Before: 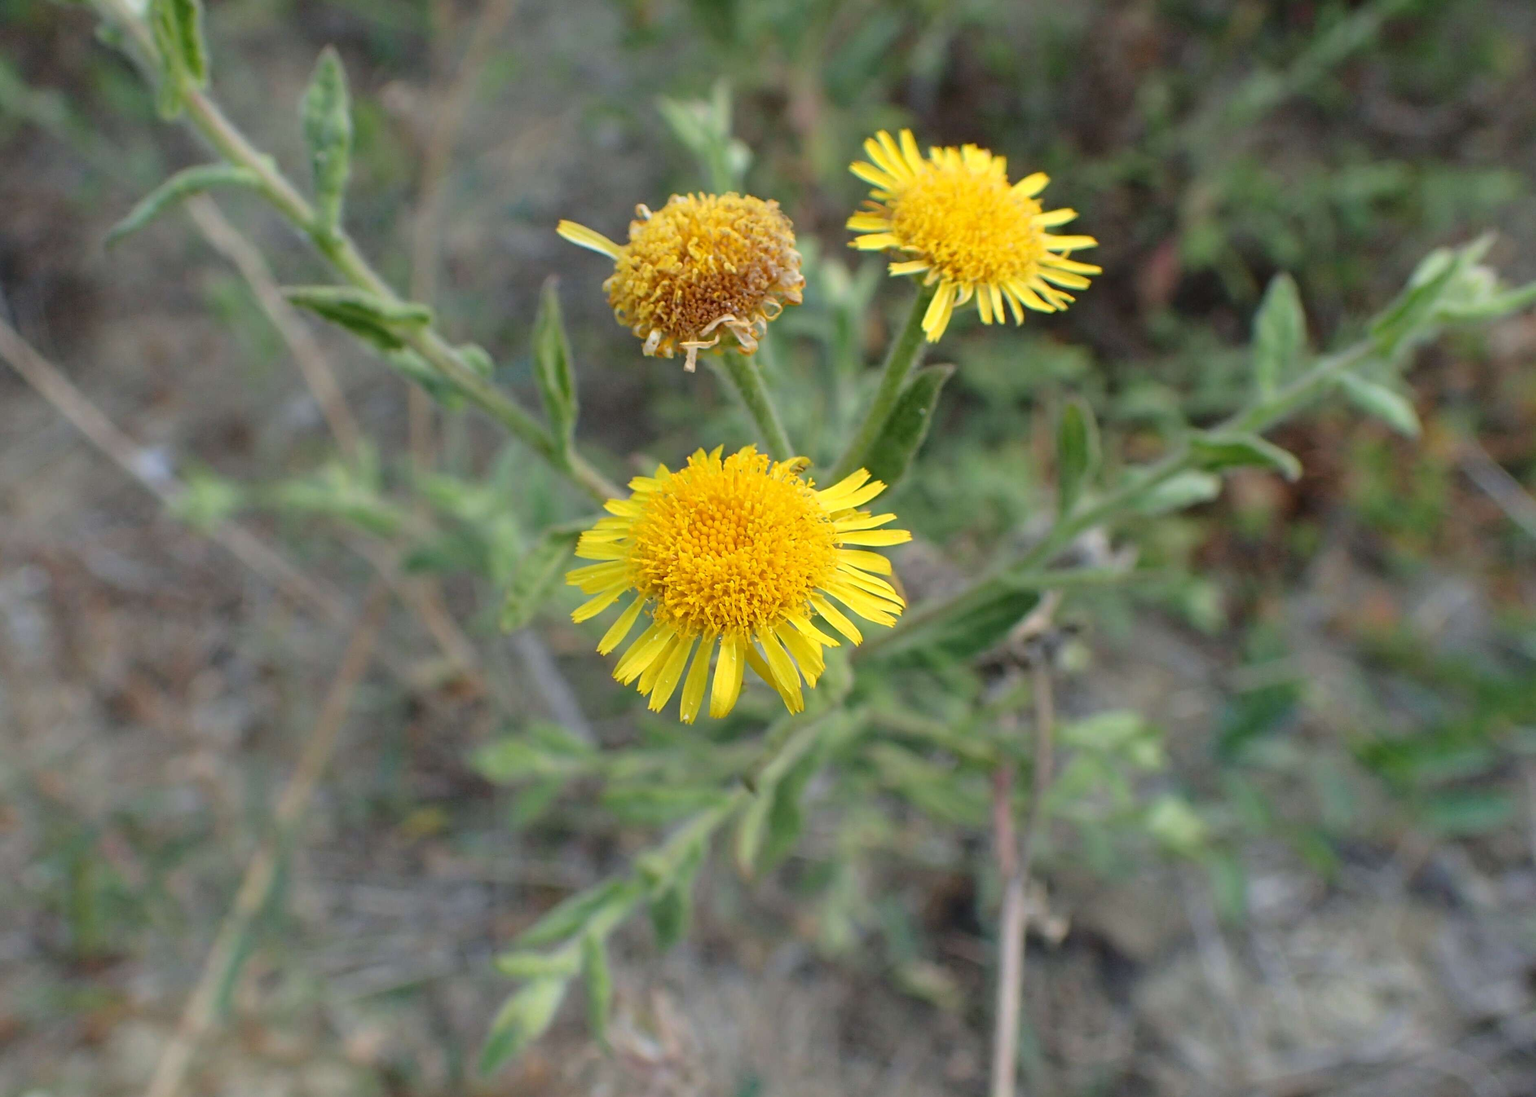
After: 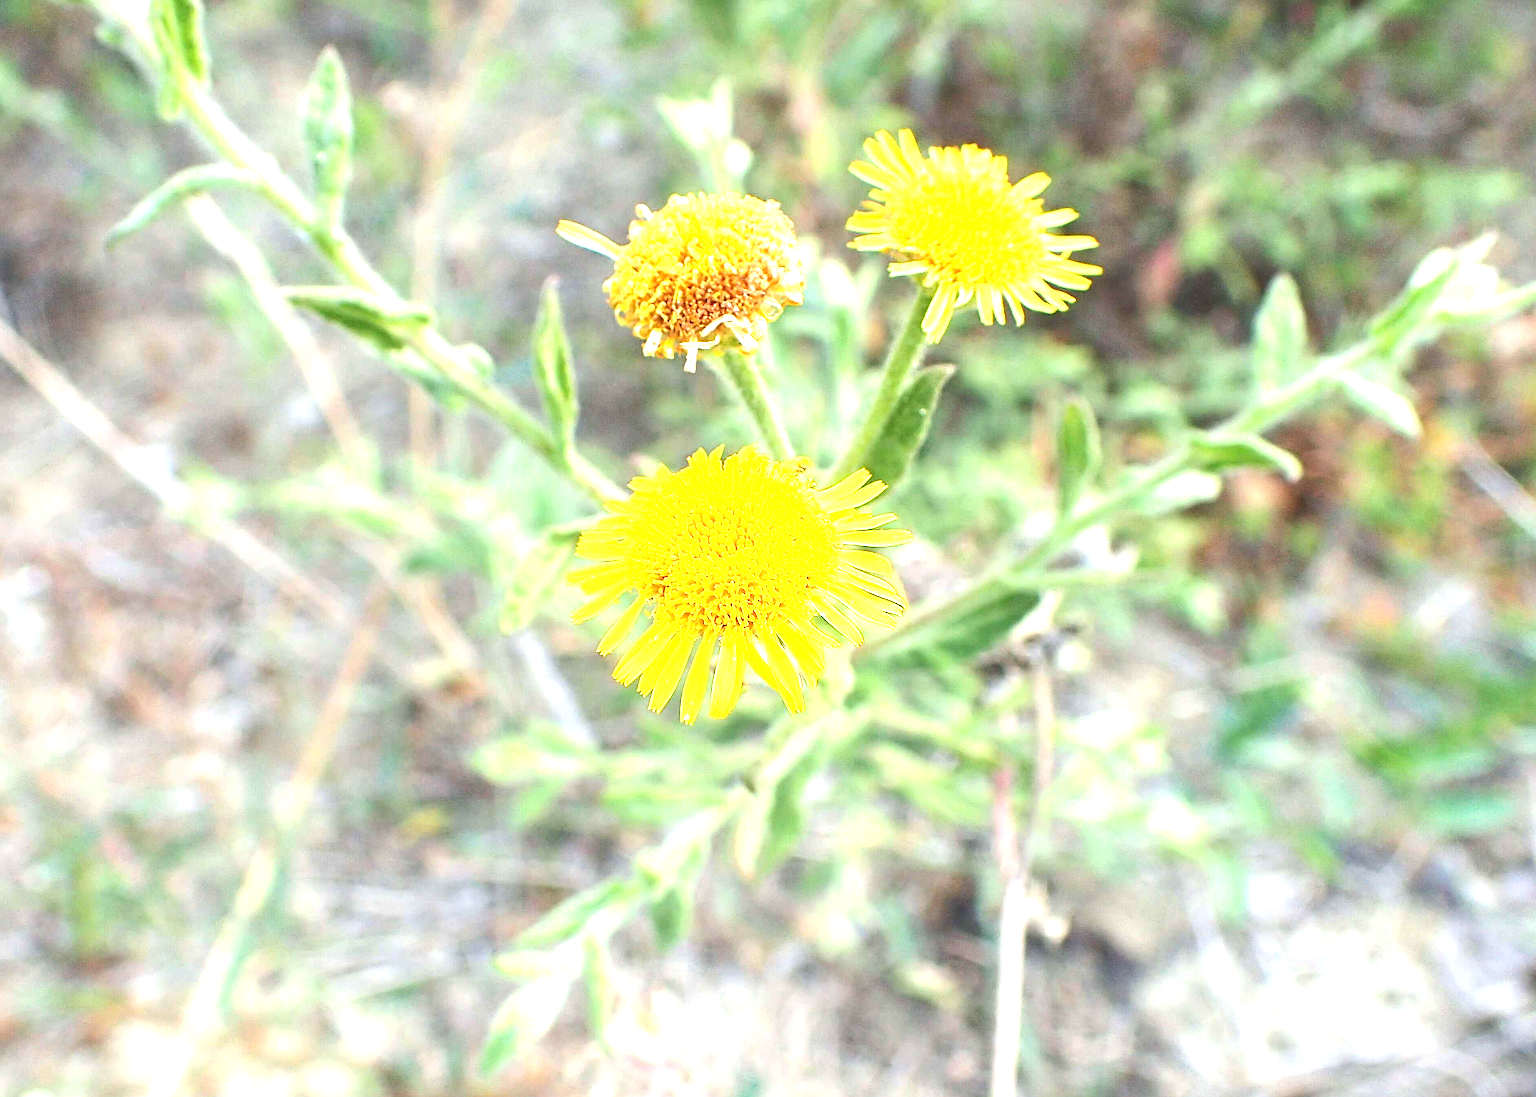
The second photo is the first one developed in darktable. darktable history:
sharpen: radius 2.543, amount 0.636
exposure: black level correction 0, exposure 2.138 EV, compensate exposure bias true, compensate highlight preservation false
